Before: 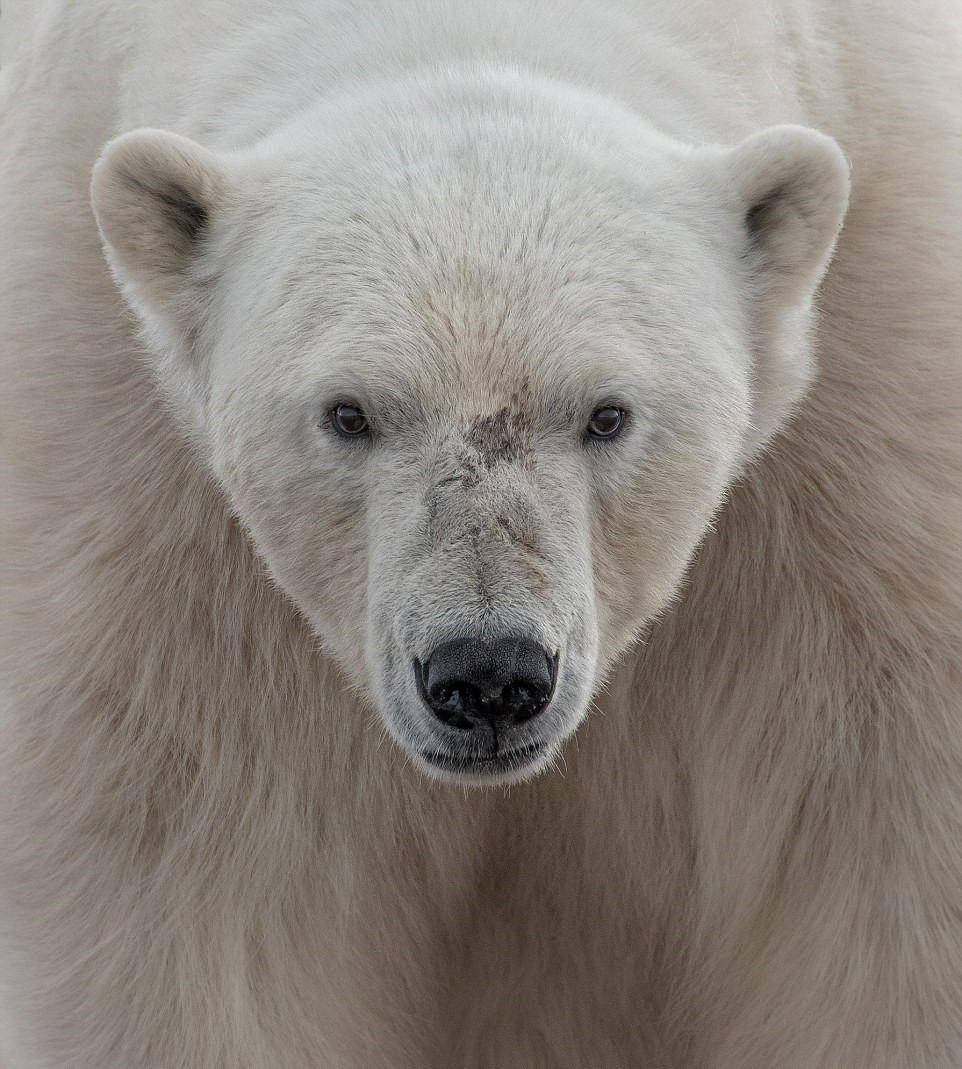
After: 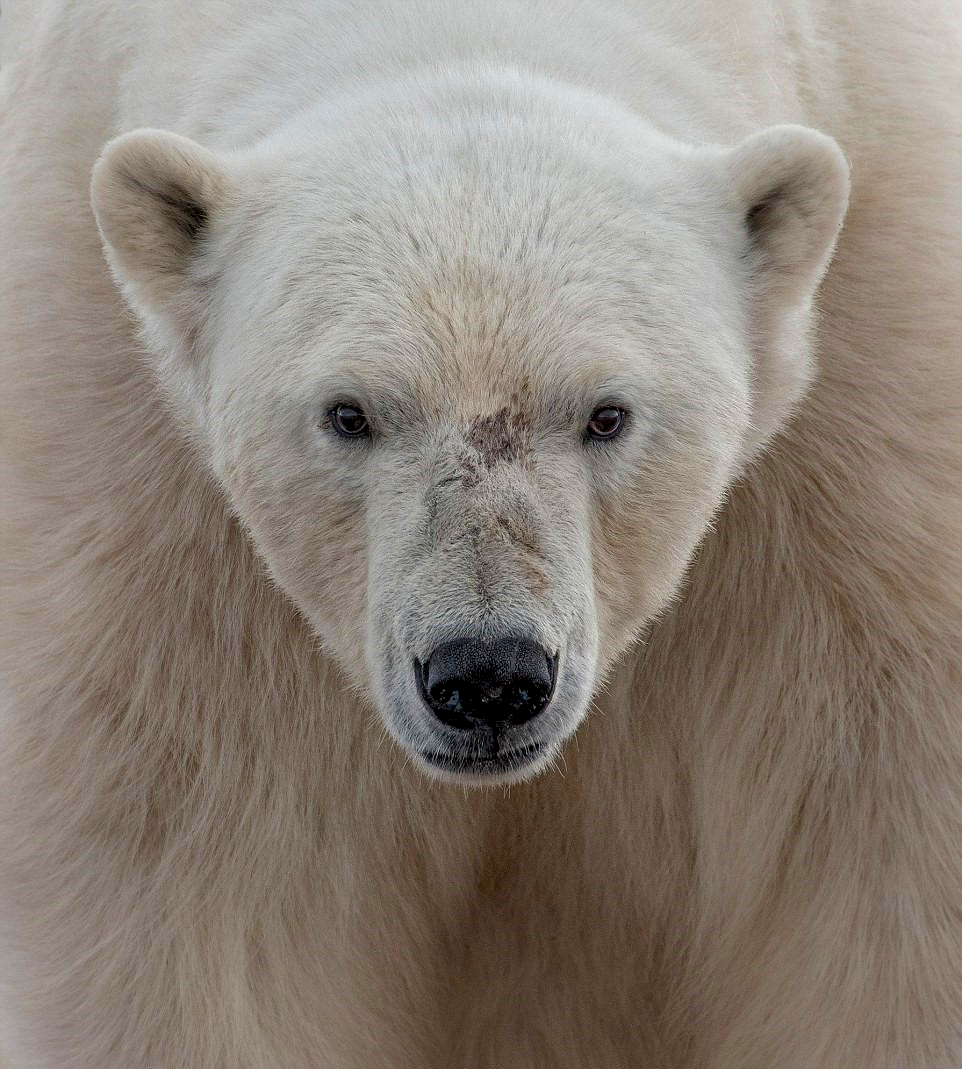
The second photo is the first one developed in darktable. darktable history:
color balance rgb: global offset › luminance -0.994%, linear chroma grading › shadows -3.11%, linear chroma grading › highlights -3.093%, perceptual saturation grading › global saturation 30.403%, global vibrance 20%
